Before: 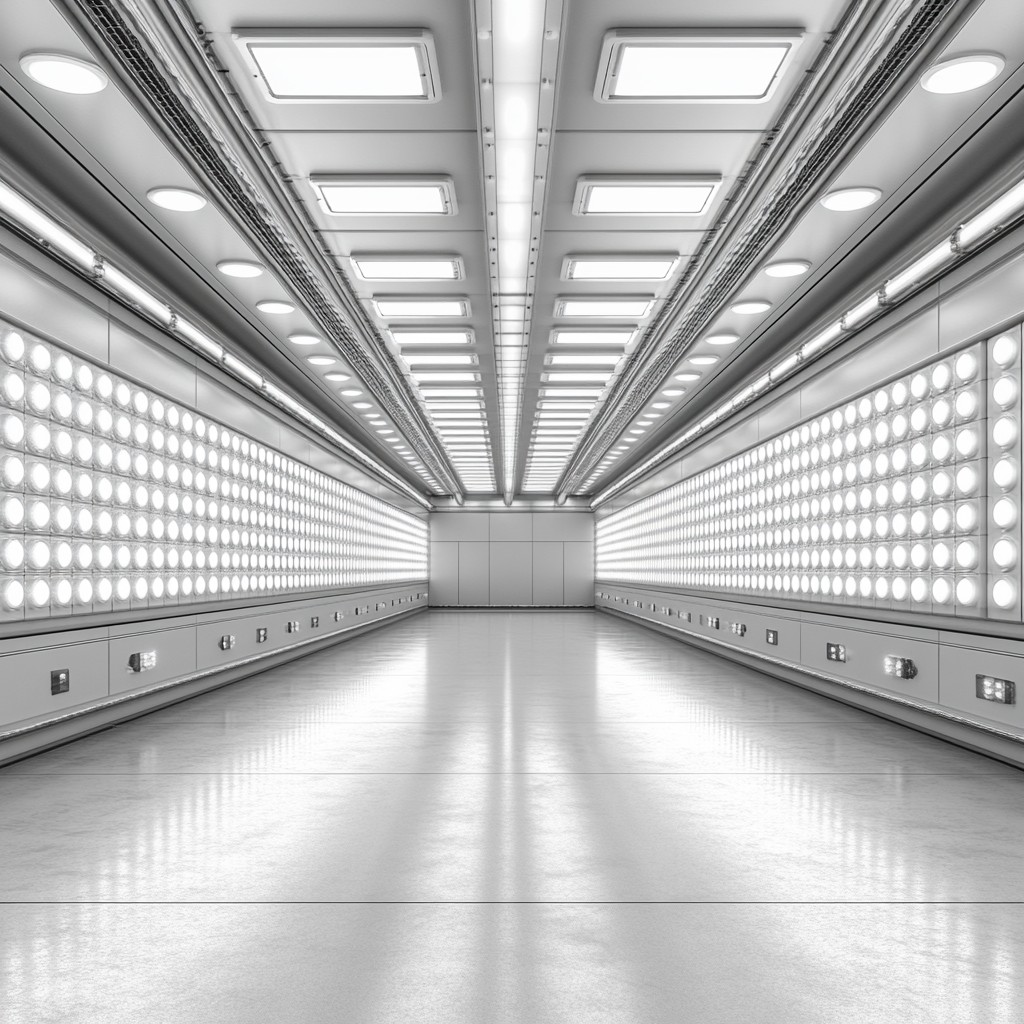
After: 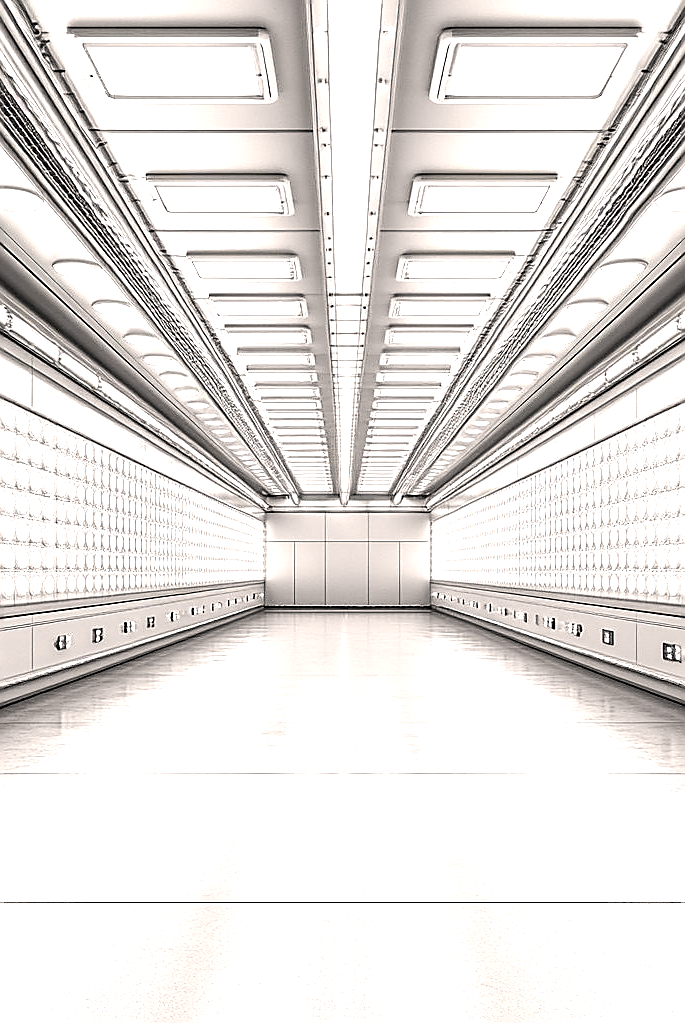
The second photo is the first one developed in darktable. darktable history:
crop and rotate: left 16.093%, right 16.977%
haze removal: strength 0.282, distance 0.246, compatibility mode true, adaptive false
local contrast: on, module defaults
sharpen: radius 1.354, amount 1.25, threshold 0.753
tone equalizer: -8 EV -0.748 EV, -7 EV -0.729 EV, -6 EV -0.635 EV, -5 EV -0.366 EV, -3 EV 0.389 EV, -2 EV 0.6 EV, -1 EV 0.682 EV, +0 EV 0.764 EV, edges refinement/feathering 500, mask exposure compensation -1.57 EV, preserve details no
exposure: exposure 0.561 EV, compensate highlight preservation false
color correction: highlights a* 3.83, highlights b* 5.14
